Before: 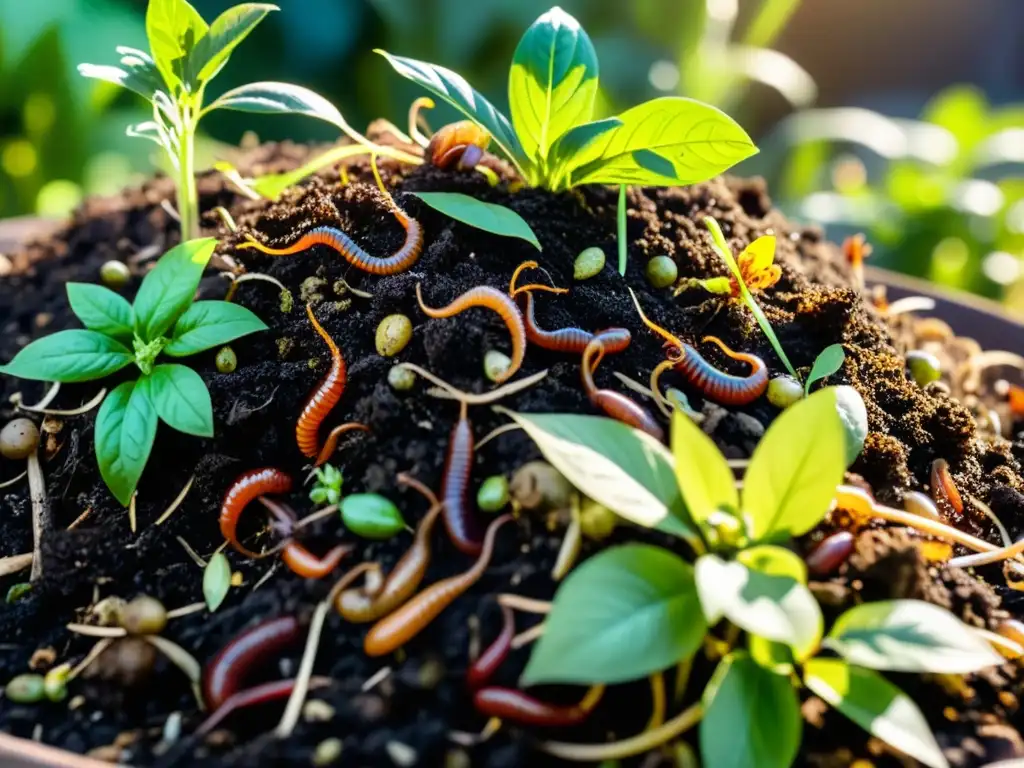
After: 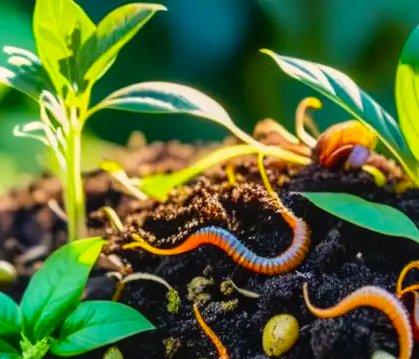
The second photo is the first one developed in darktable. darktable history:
color balance rgb: highlights gain › chroma 3.064%, highlights gain › hue 75.83°, perceptual saturation grading › global saturation 10.419%, global vibrance 20%
contrast brightness saturation: contrast 0.04, saturation 0.152
local contrast: detail 109%
crop and rotate: left 11.125%, top 0.094%, right 47.932%, bottom 53.036%
